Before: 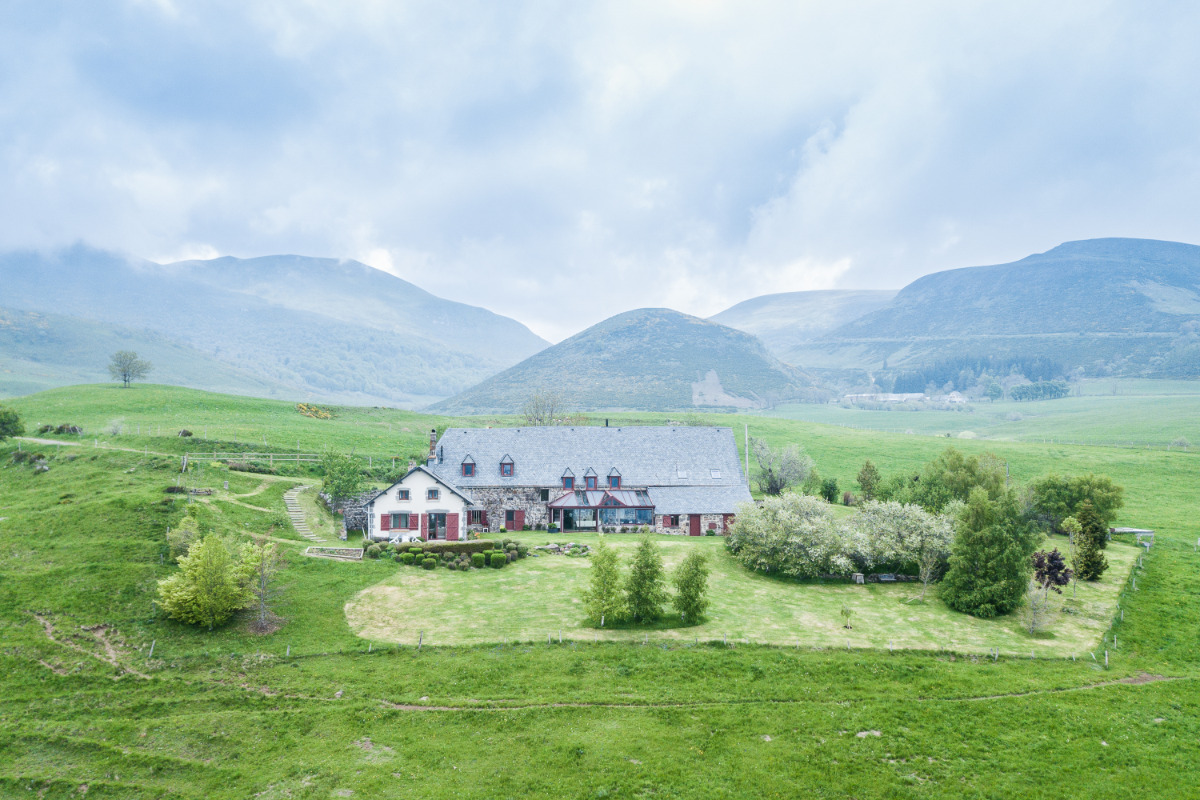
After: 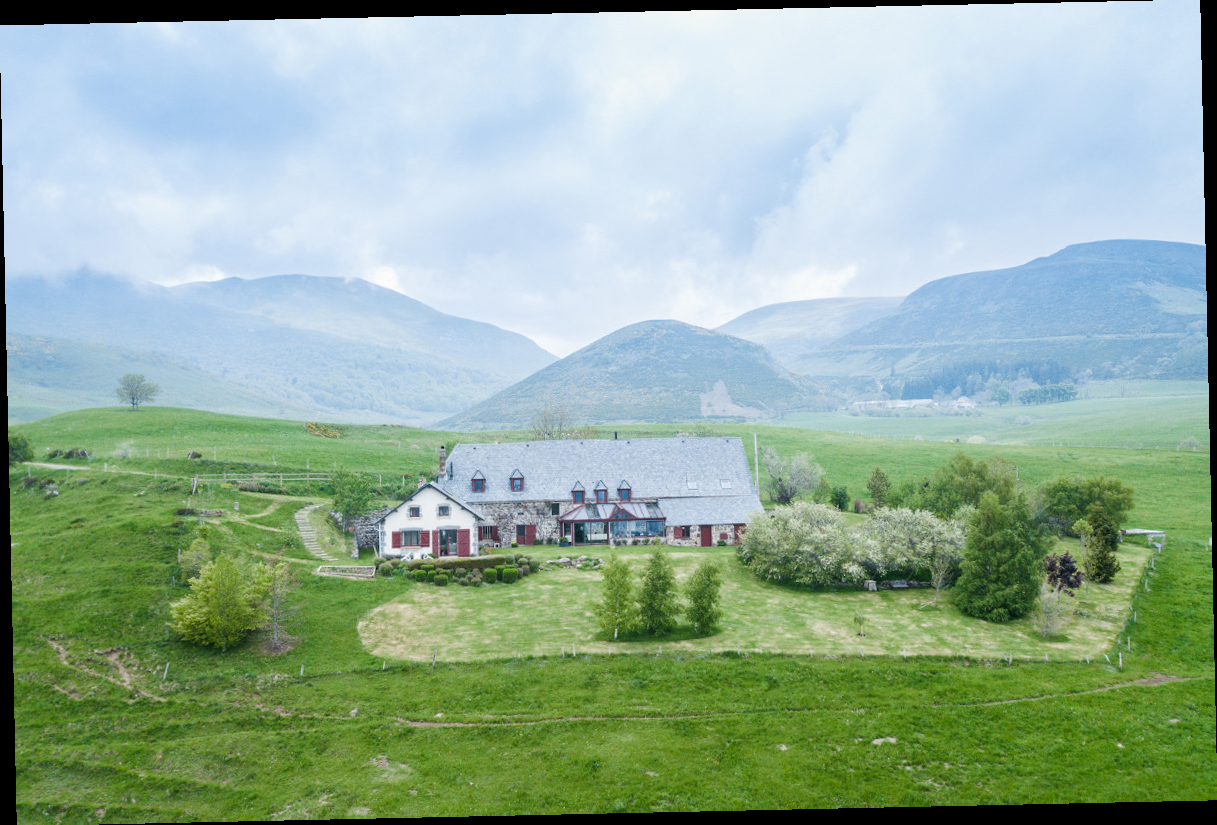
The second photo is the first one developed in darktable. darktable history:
rotate and perspective: rotation -1.24°, automatic cropping off
color zones: curves: ch0 [(0.27, 0.396) (0.563, 0.504) (0.75, 0.5) (0.787, 0.307)]
